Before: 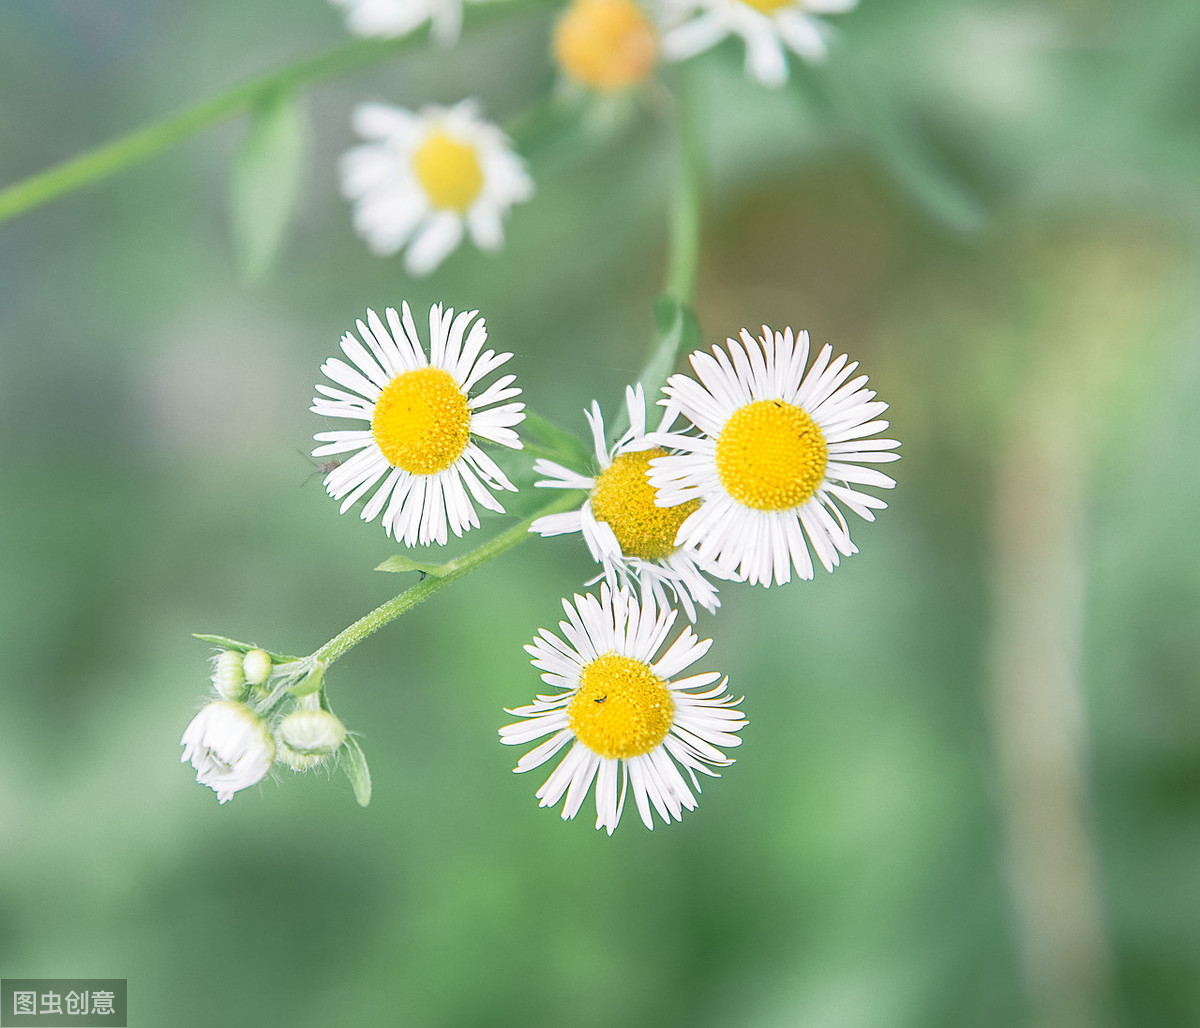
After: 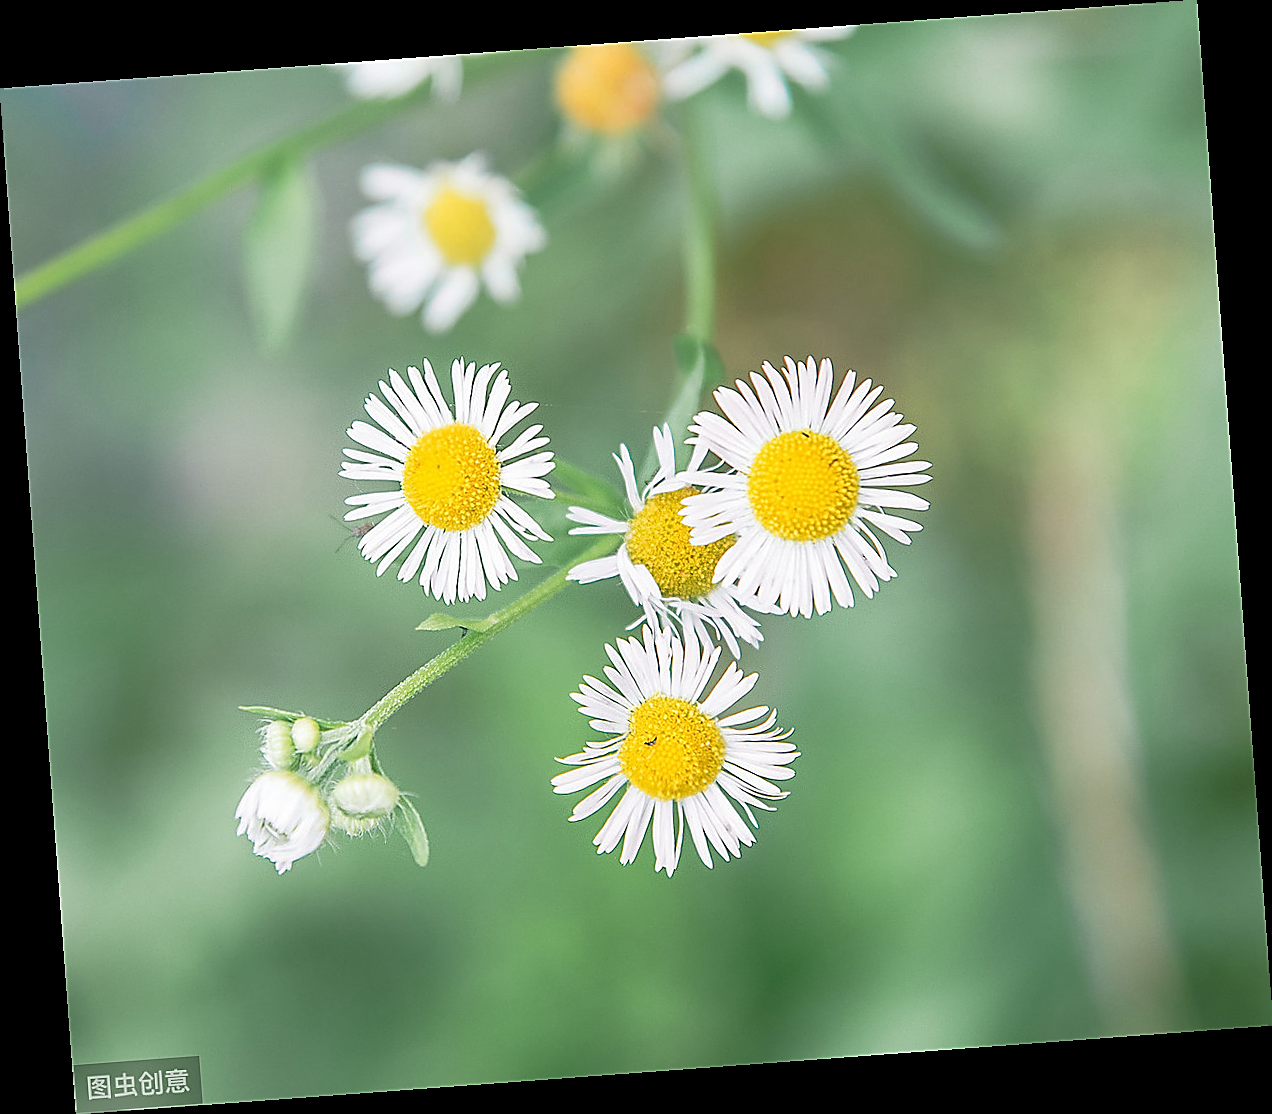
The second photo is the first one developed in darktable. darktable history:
rotate and perspective: rotation -4.25°, automatic cropping off
sharpen: radius 1.4, amount 1.25, threshold 0.7
